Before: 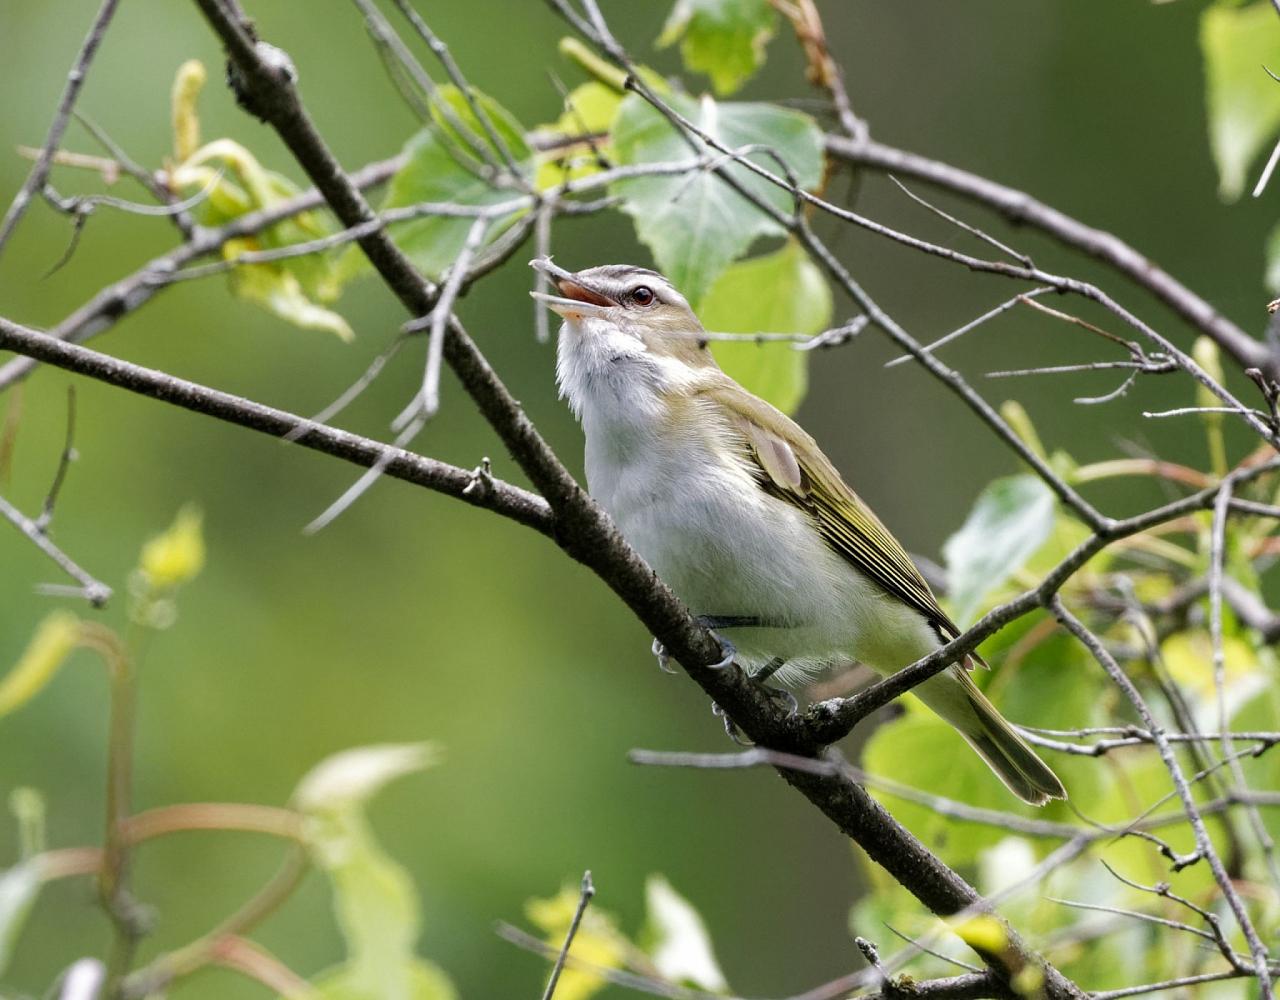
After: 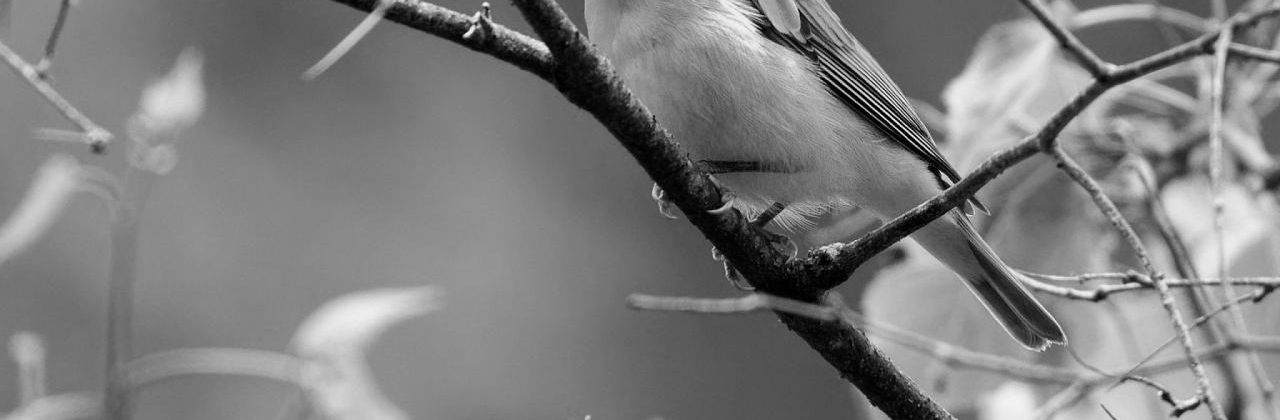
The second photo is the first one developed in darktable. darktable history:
monochrome: a -71.75, b 75.82
crop: top 45.551%, bottom 12.262%
